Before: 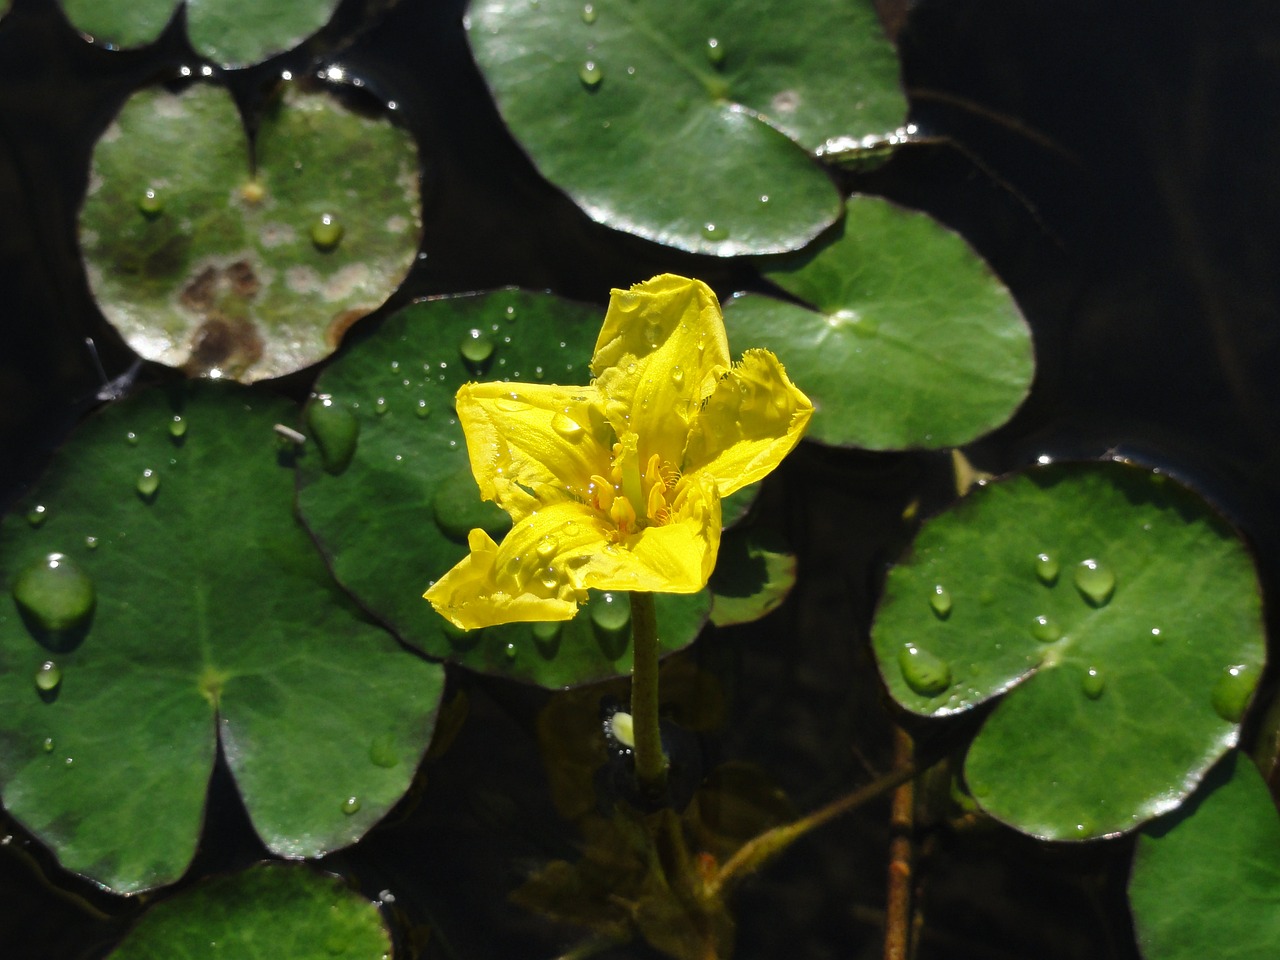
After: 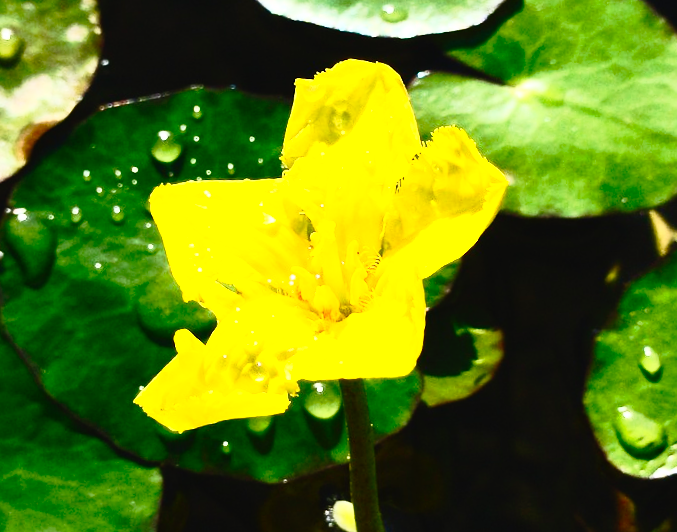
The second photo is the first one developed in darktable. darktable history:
rotate and perspective: rotation -4.86°, automatic cropping off
crop: left 25%, top 25%, right 25%, bottom 25%
contrast brightness saturation: contrast 0.83, brightness 0.59, saturation 0.59
velvia: on, module defaults
tone curve: curves: ch0 [(0, 0) (0.003, 0.003) (0.011, 0.006) (0.025, 0.015) (0.044, 0.025) (0.069, 0.034) (0.1, 0.052) (0.136, 0.092) (0.177, 0.157) (0.224, 0.228) (0.277, 0.305) (0.335, 0.392) (0.399, 0.466) (0.468, 0.543) (0.543, 0.612) (0.623, 0.692) (0.709, 0.78) (0.801, 0.865) (0.898, 0.935) (1, 1)], preserve colors none
